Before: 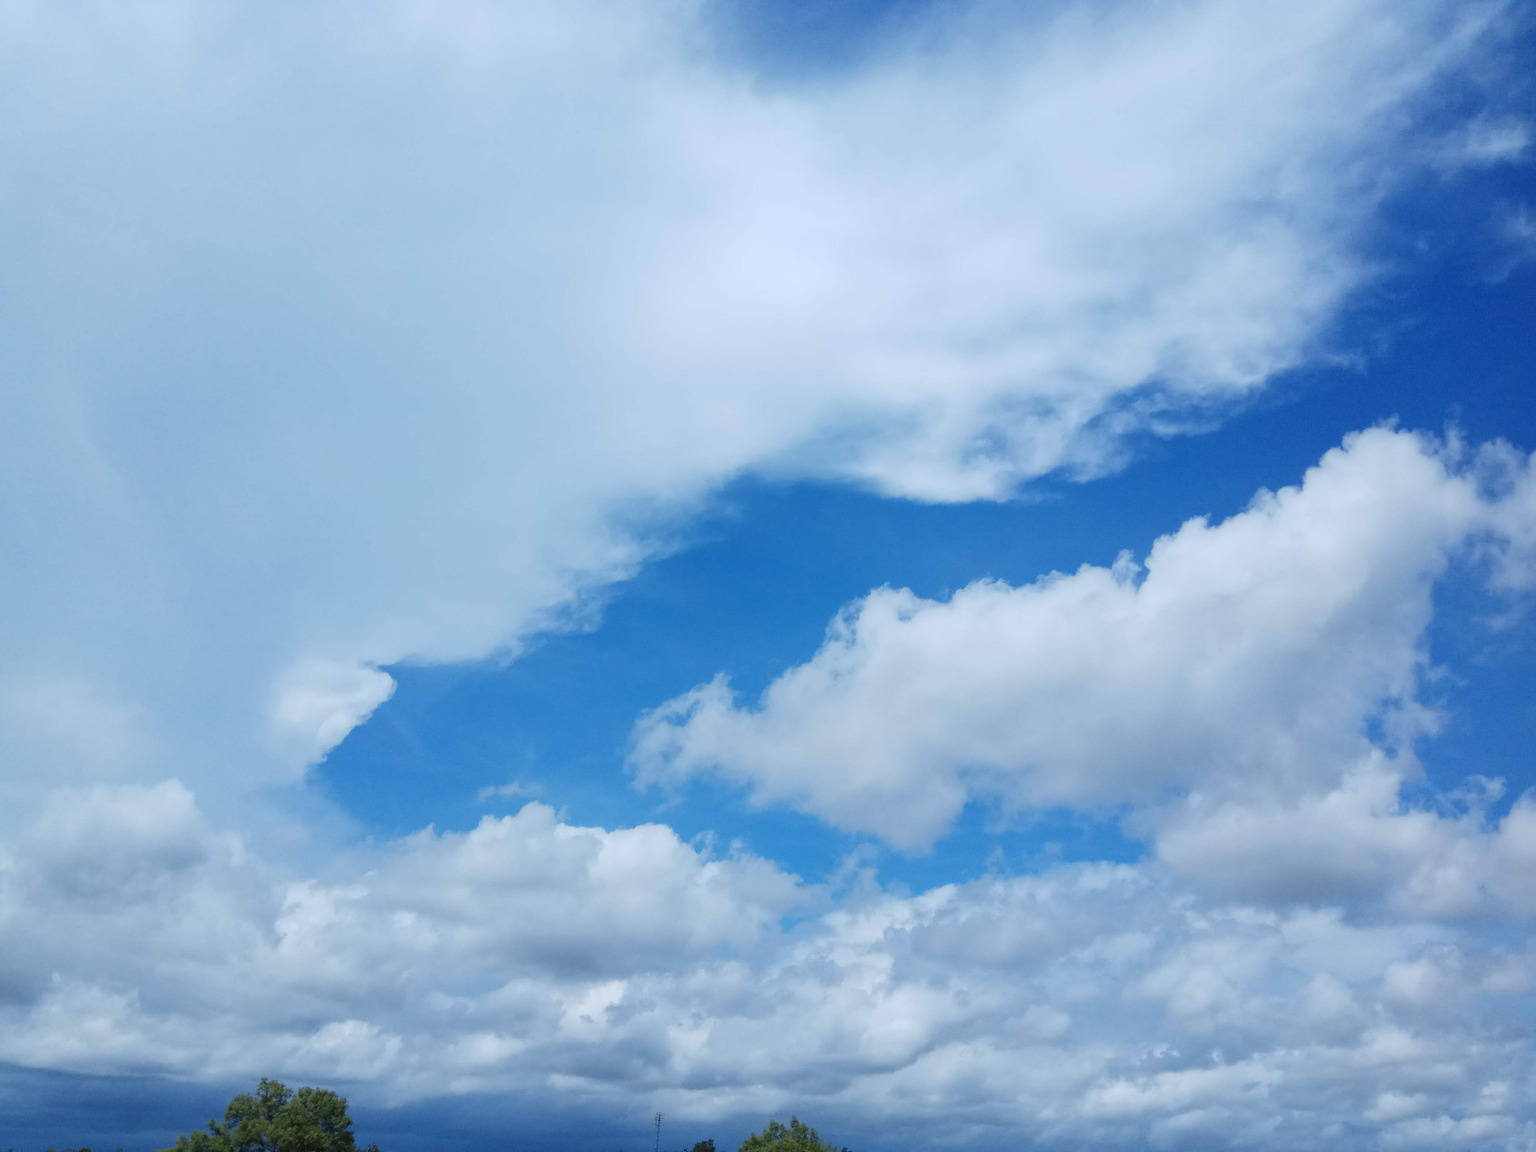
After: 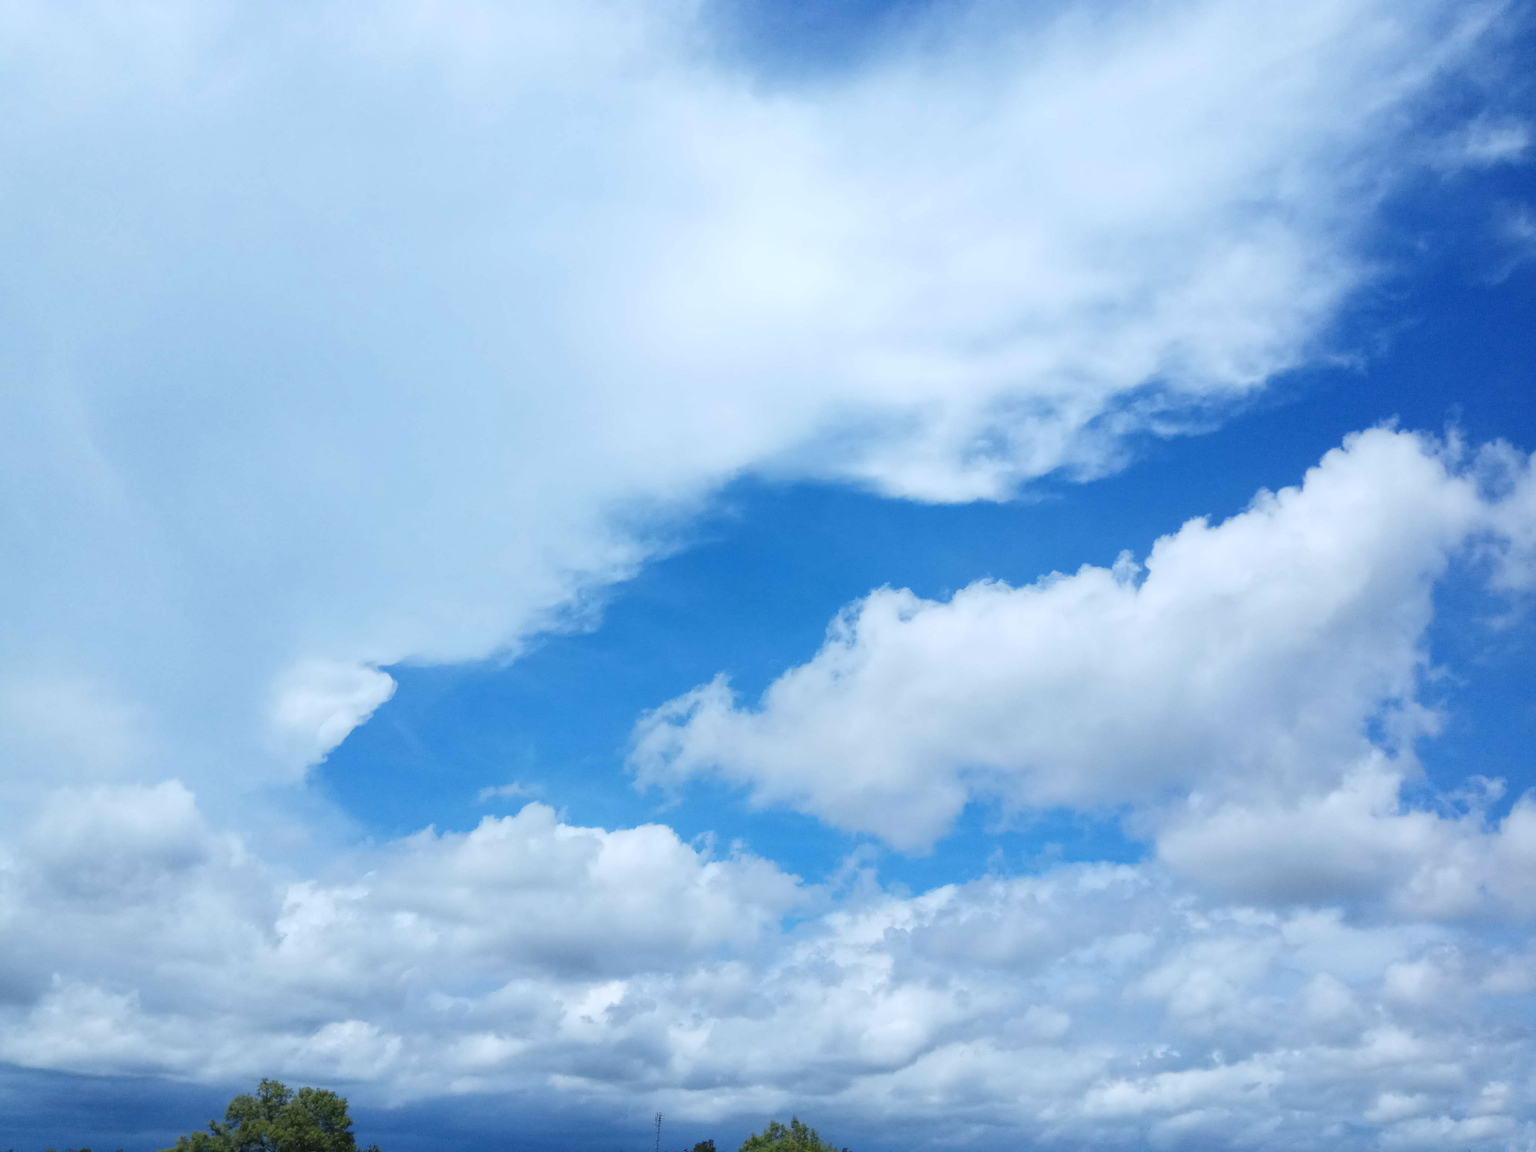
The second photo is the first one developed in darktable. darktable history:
exposure: exposure 0.24 EV, compensate exposure bias true, compensate highlight preservation false
